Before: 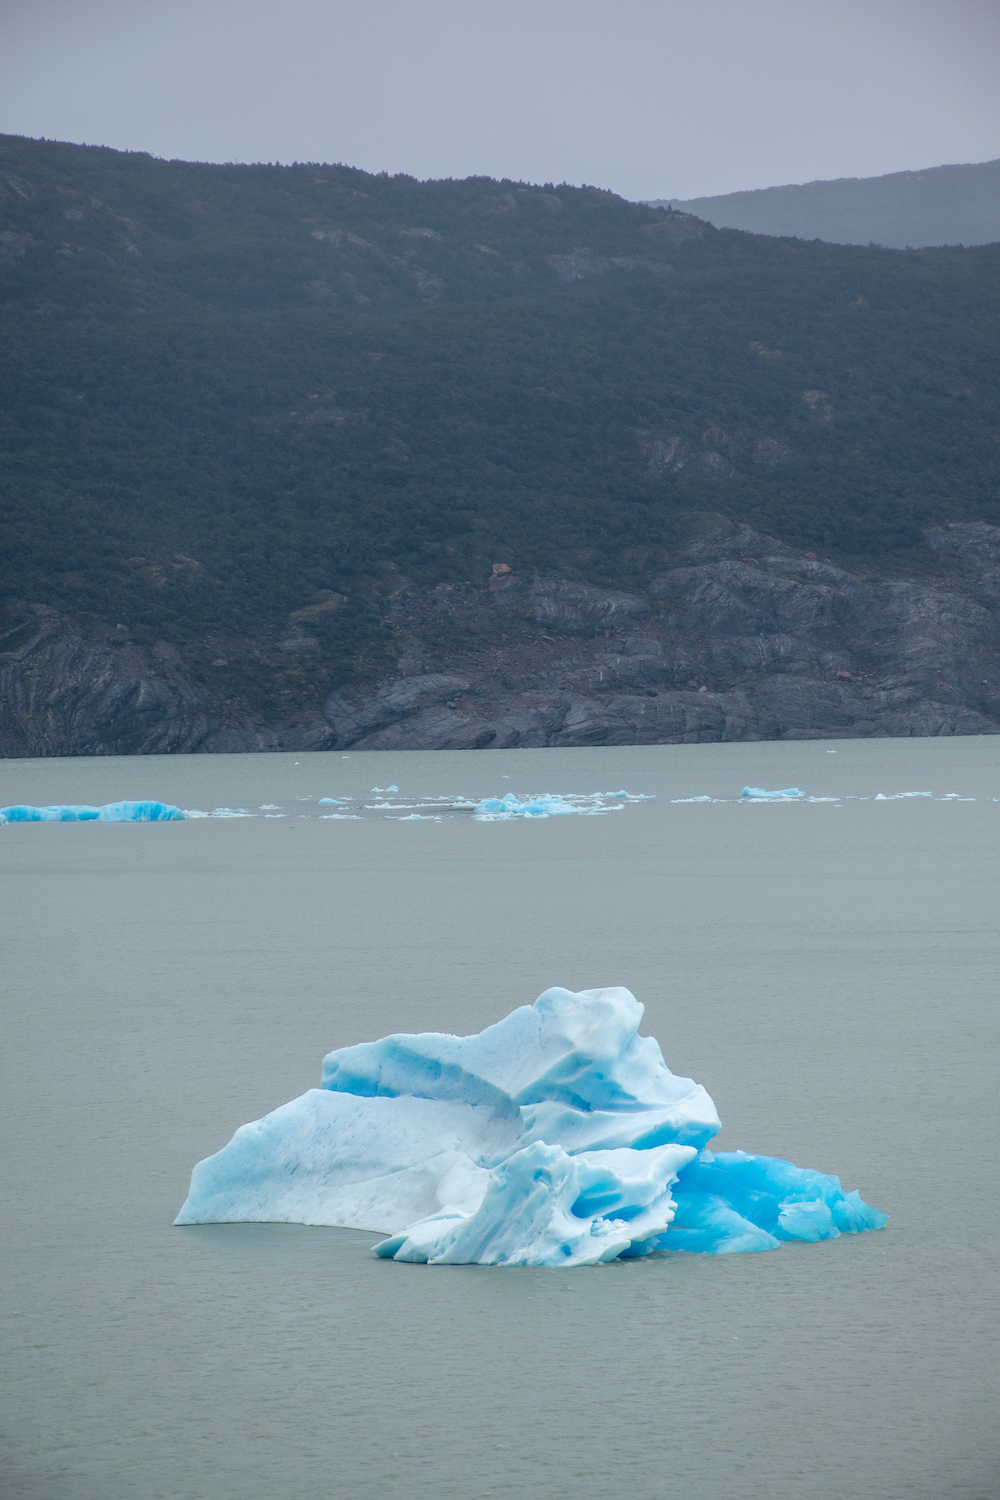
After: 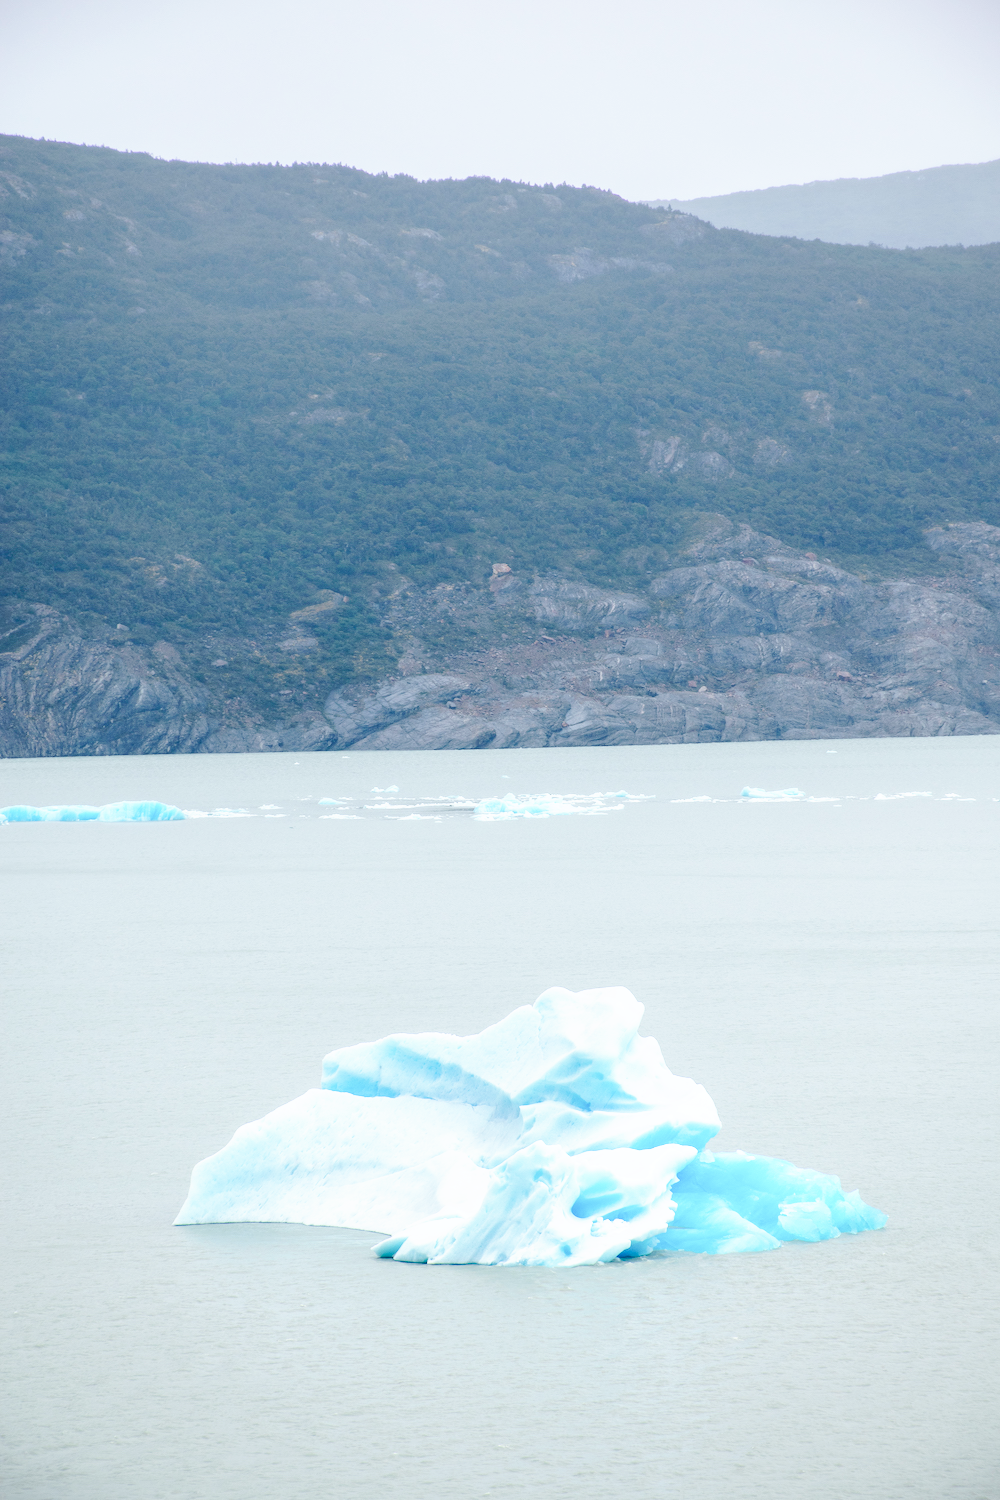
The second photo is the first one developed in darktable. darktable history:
levels: mode automatic
exposure: black level correction 0.001, exposure 0.498 EV, compensate exposure bias true, compensate highlight preservation false
base curve: curves: ch0 [(0, 0) (0.025, 0.046) (0.112, 0.277) (0.467, 0.74) (0.814, 0.929) (1, 0.942)], preserve colors none
